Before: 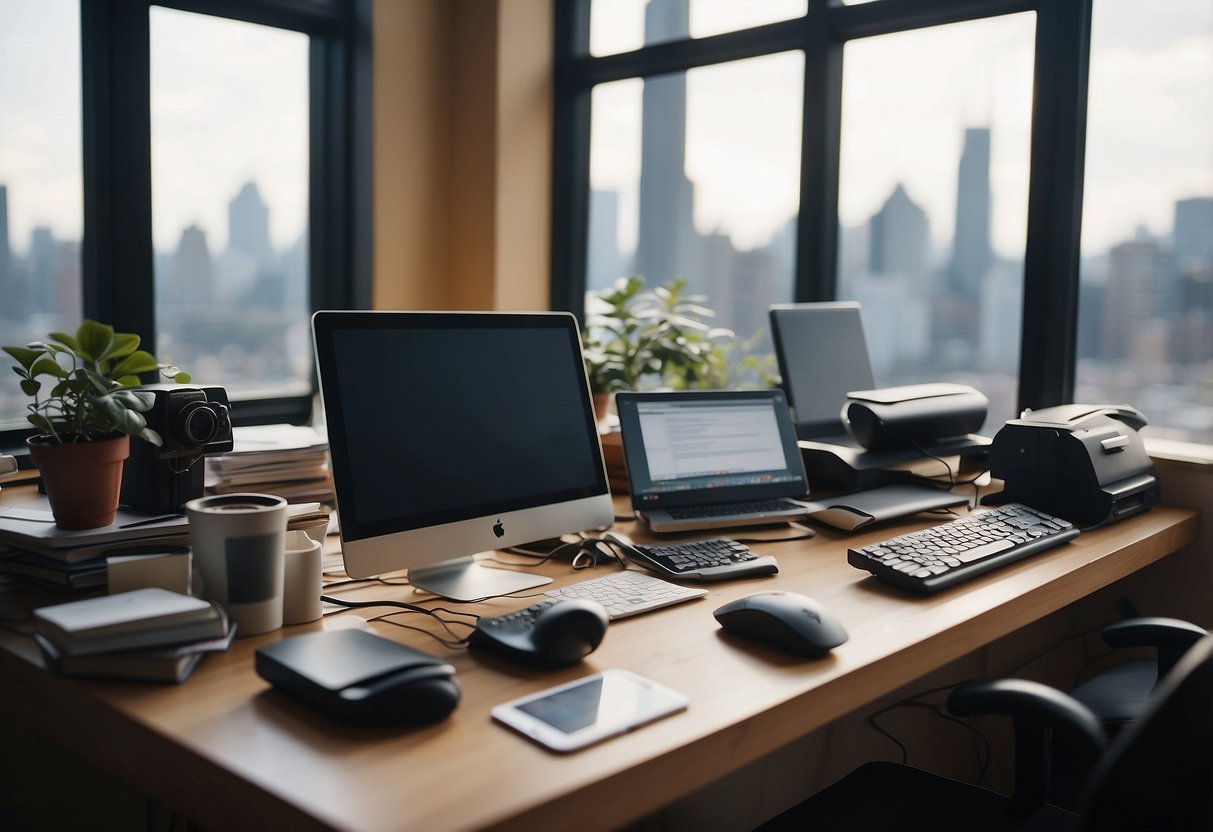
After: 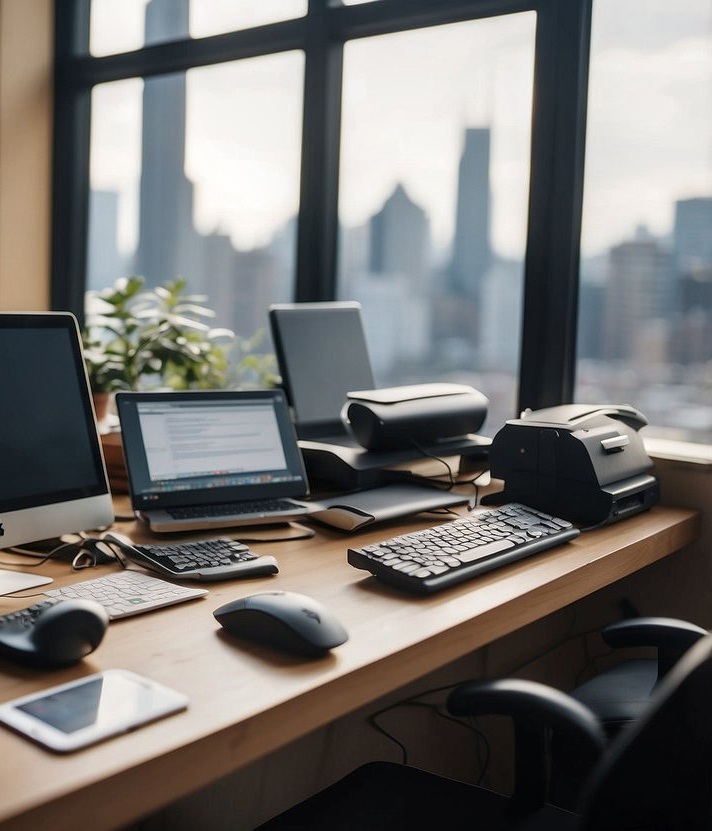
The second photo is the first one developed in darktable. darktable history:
local contrast: detail 130%
crop: left 41.253%
